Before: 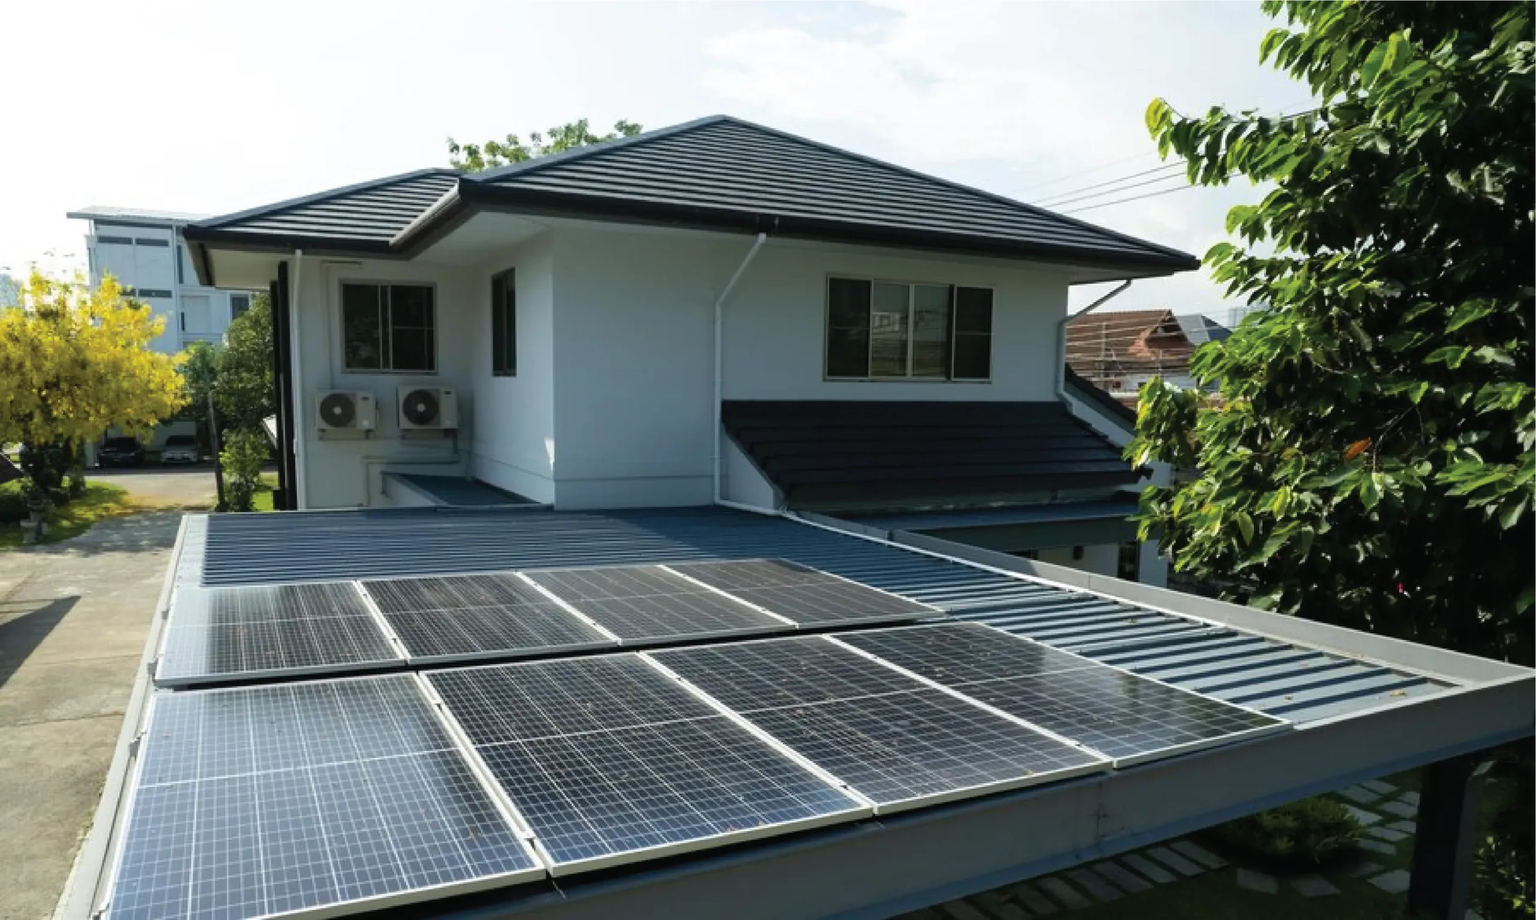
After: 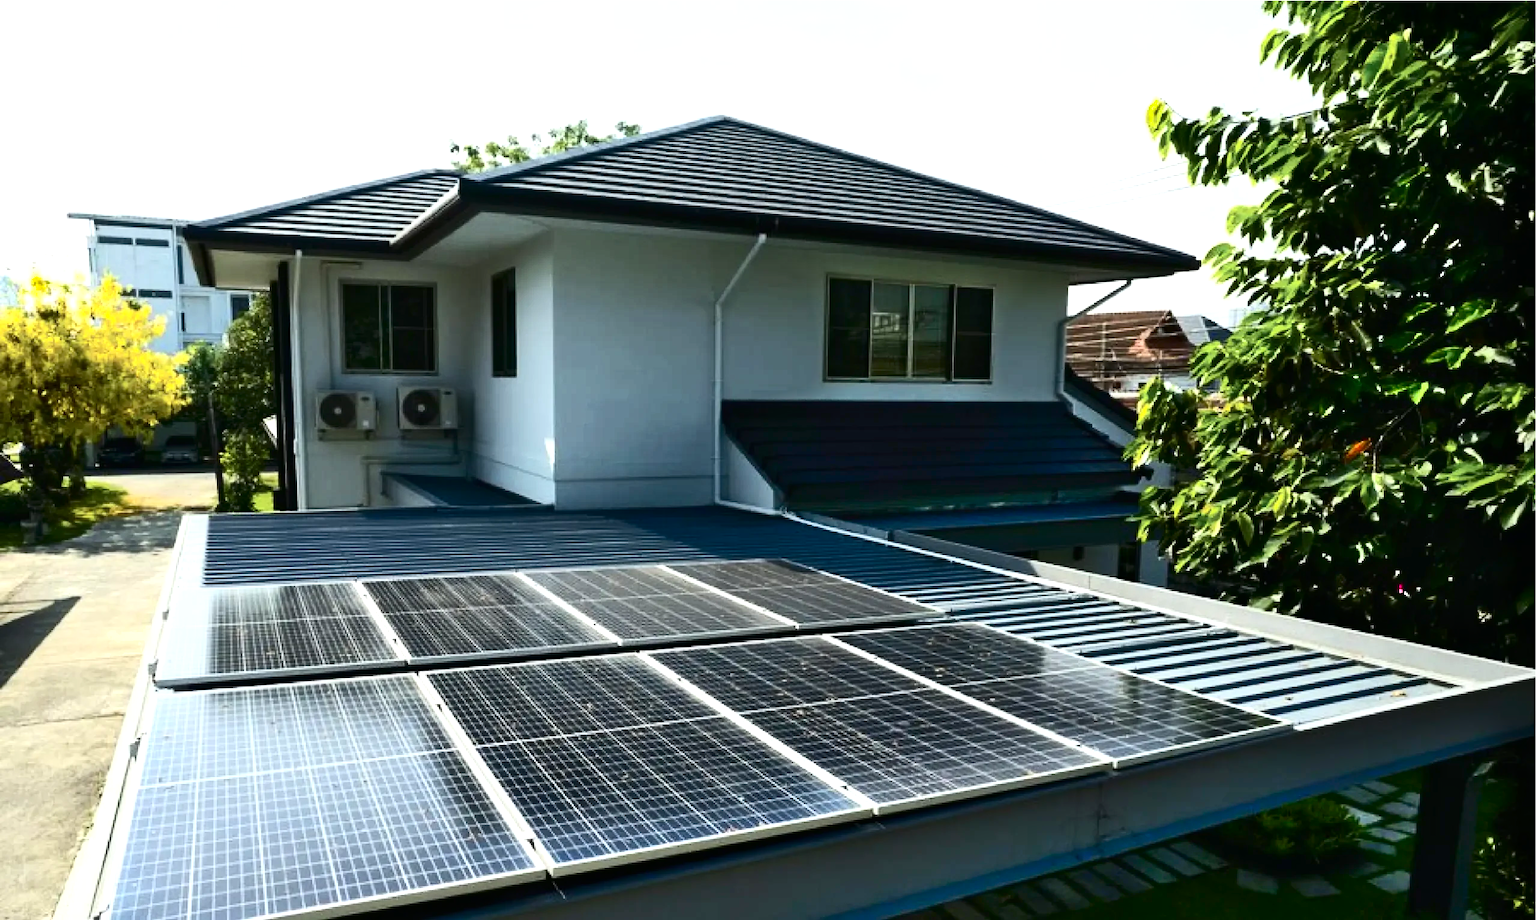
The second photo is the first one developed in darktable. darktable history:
shadows and highlights: radius 44.78, white point adjustment 6.64, compress 79.65%, highlights color adjustment 78.42%, soften with gaussian
contrast brightness saturation: contrast 0.4, brightness 0.05, saturation 0.25
